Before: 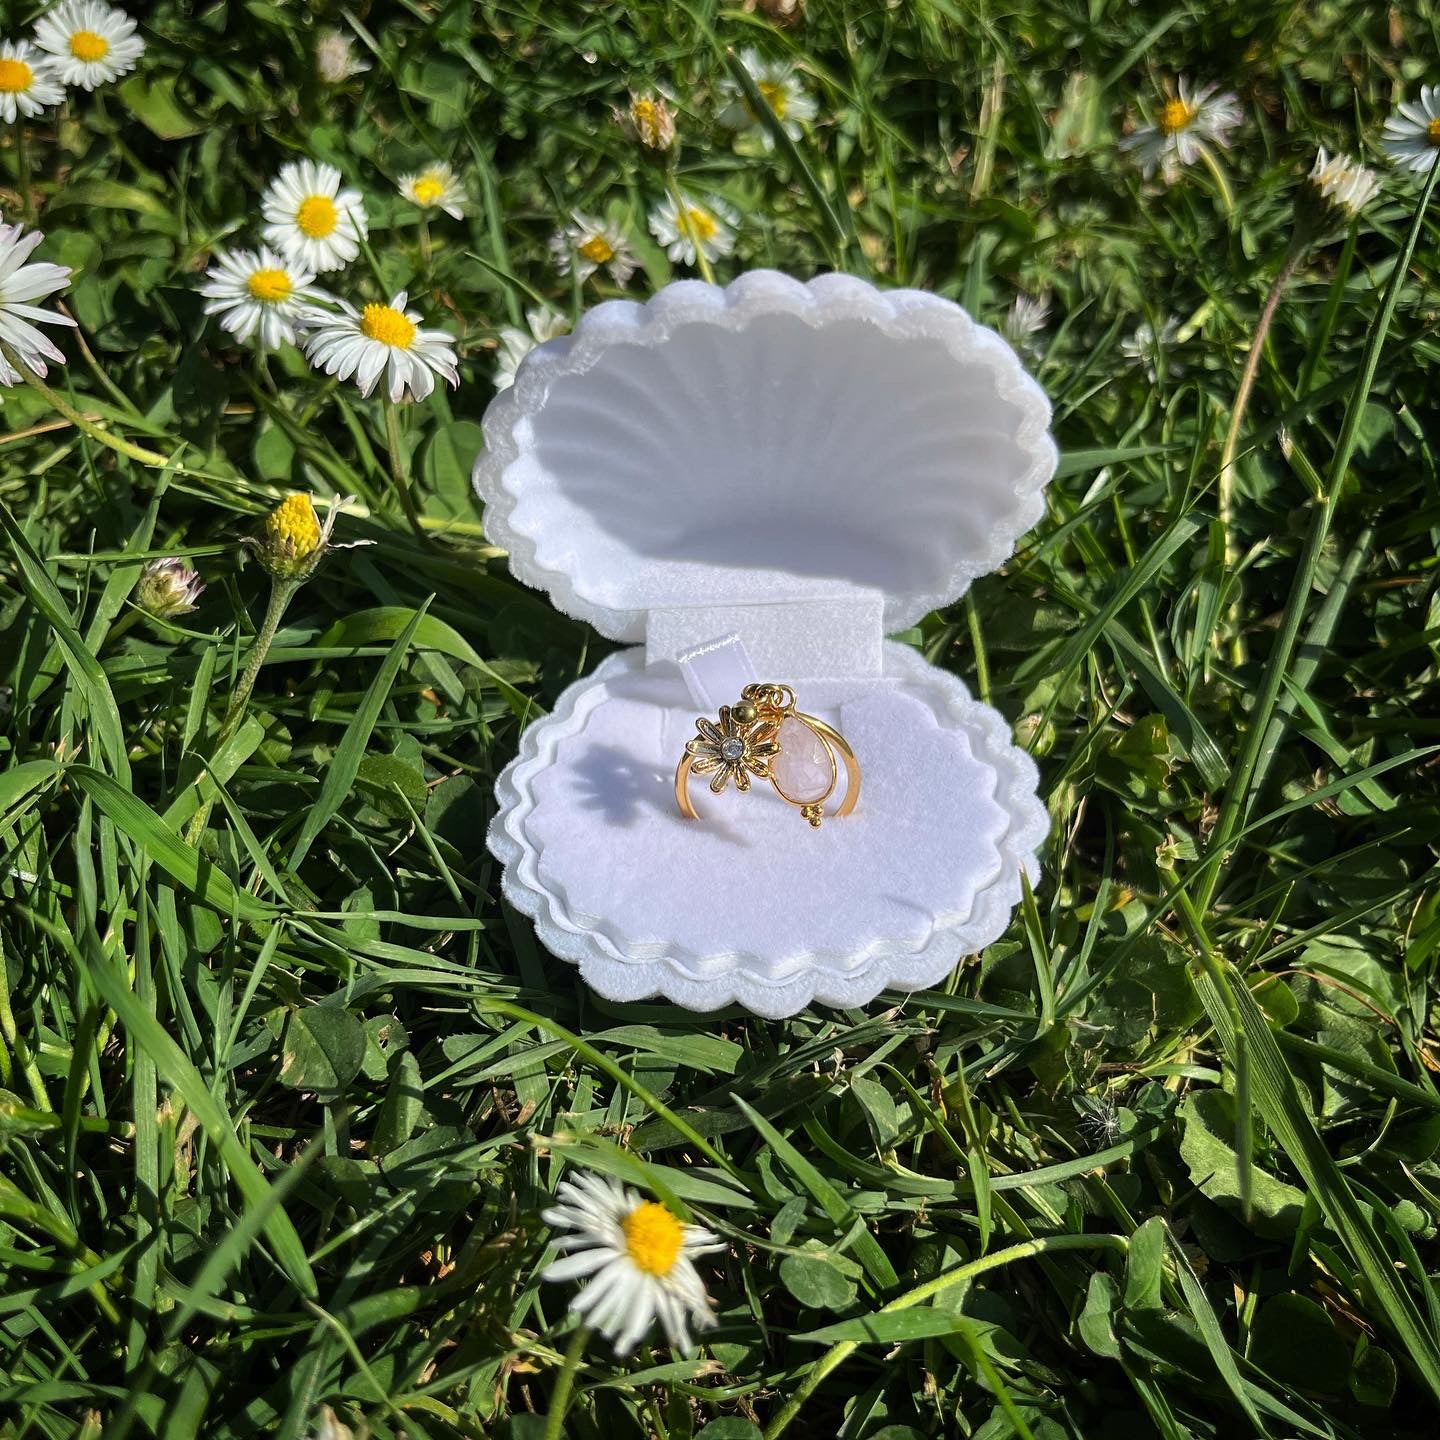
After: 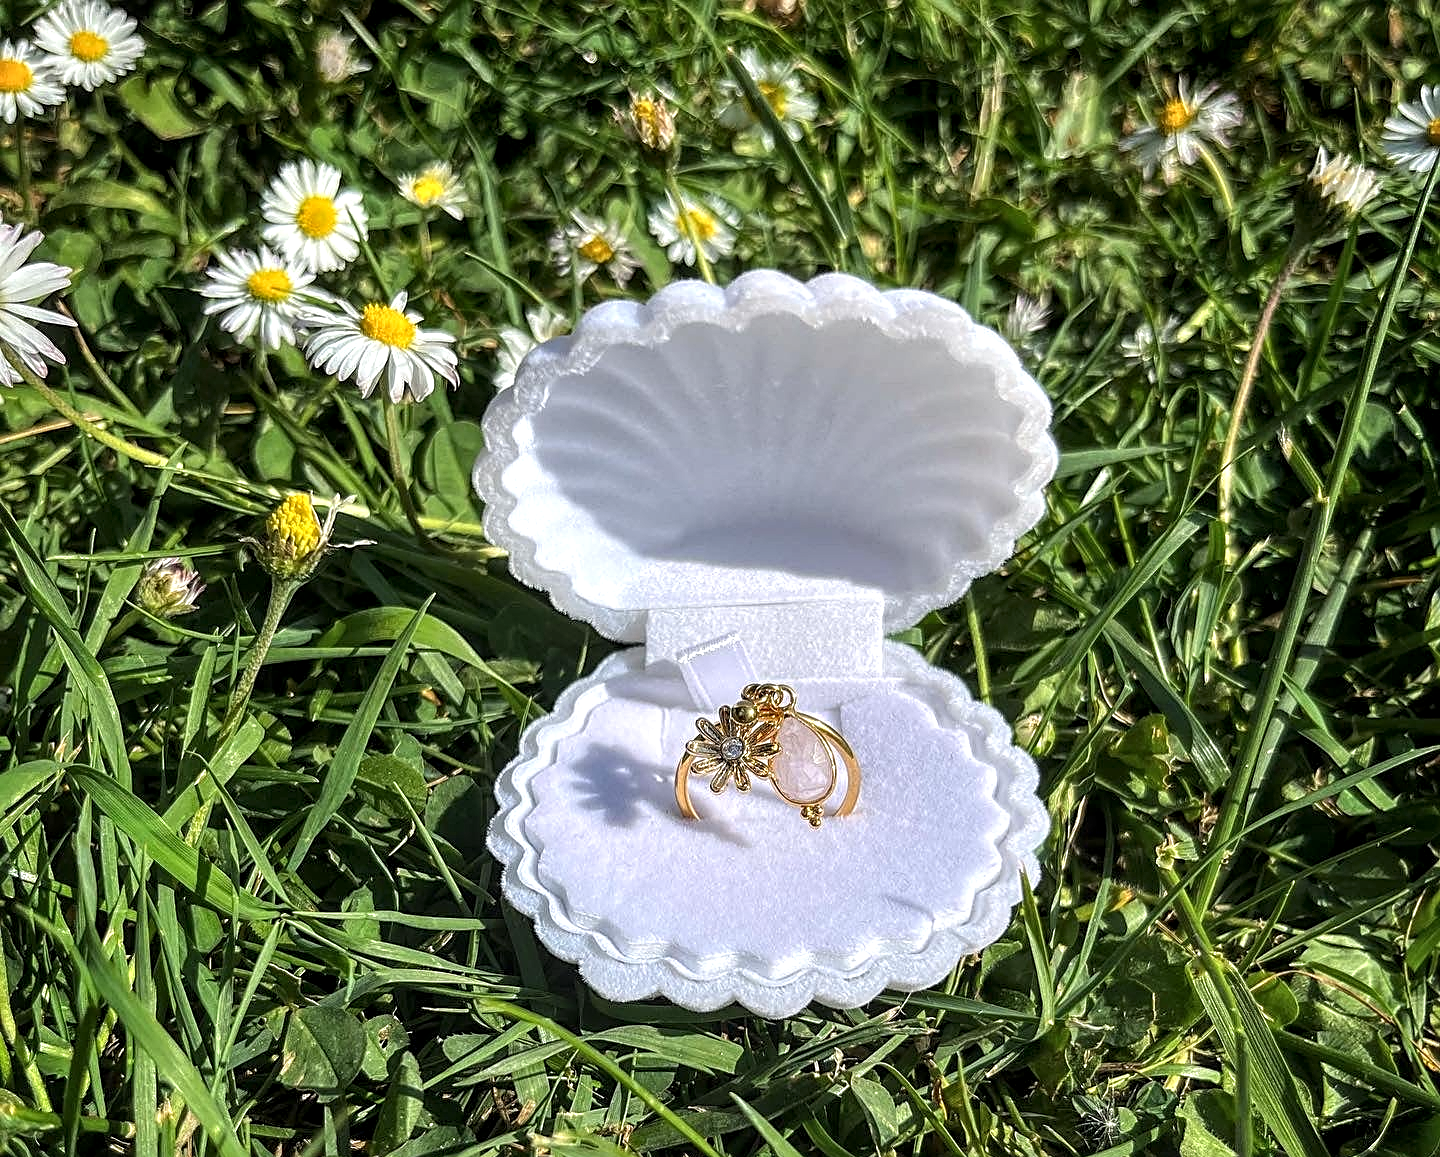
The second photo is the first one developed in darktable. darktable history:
local contrast: detail 142%
sharpen: on, module defaults
tone equalizer: on, module defaults
exposure: black level correction 0, exposure 0.3 EV, compensate highlight preservation false
crop: bottom 19.644%
